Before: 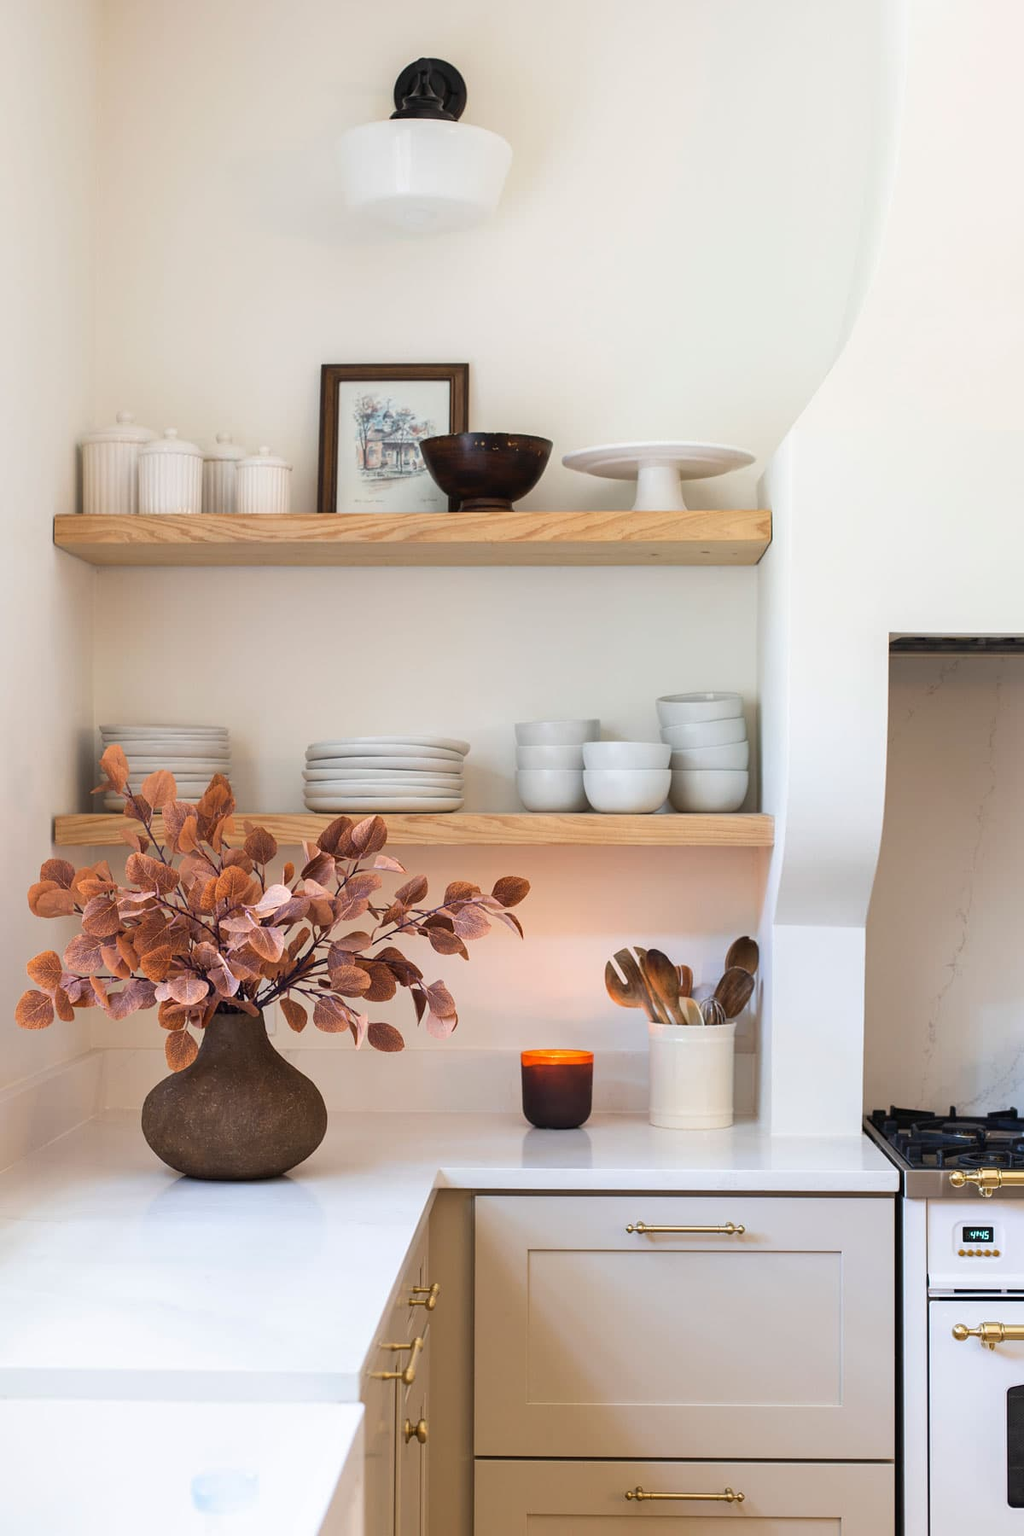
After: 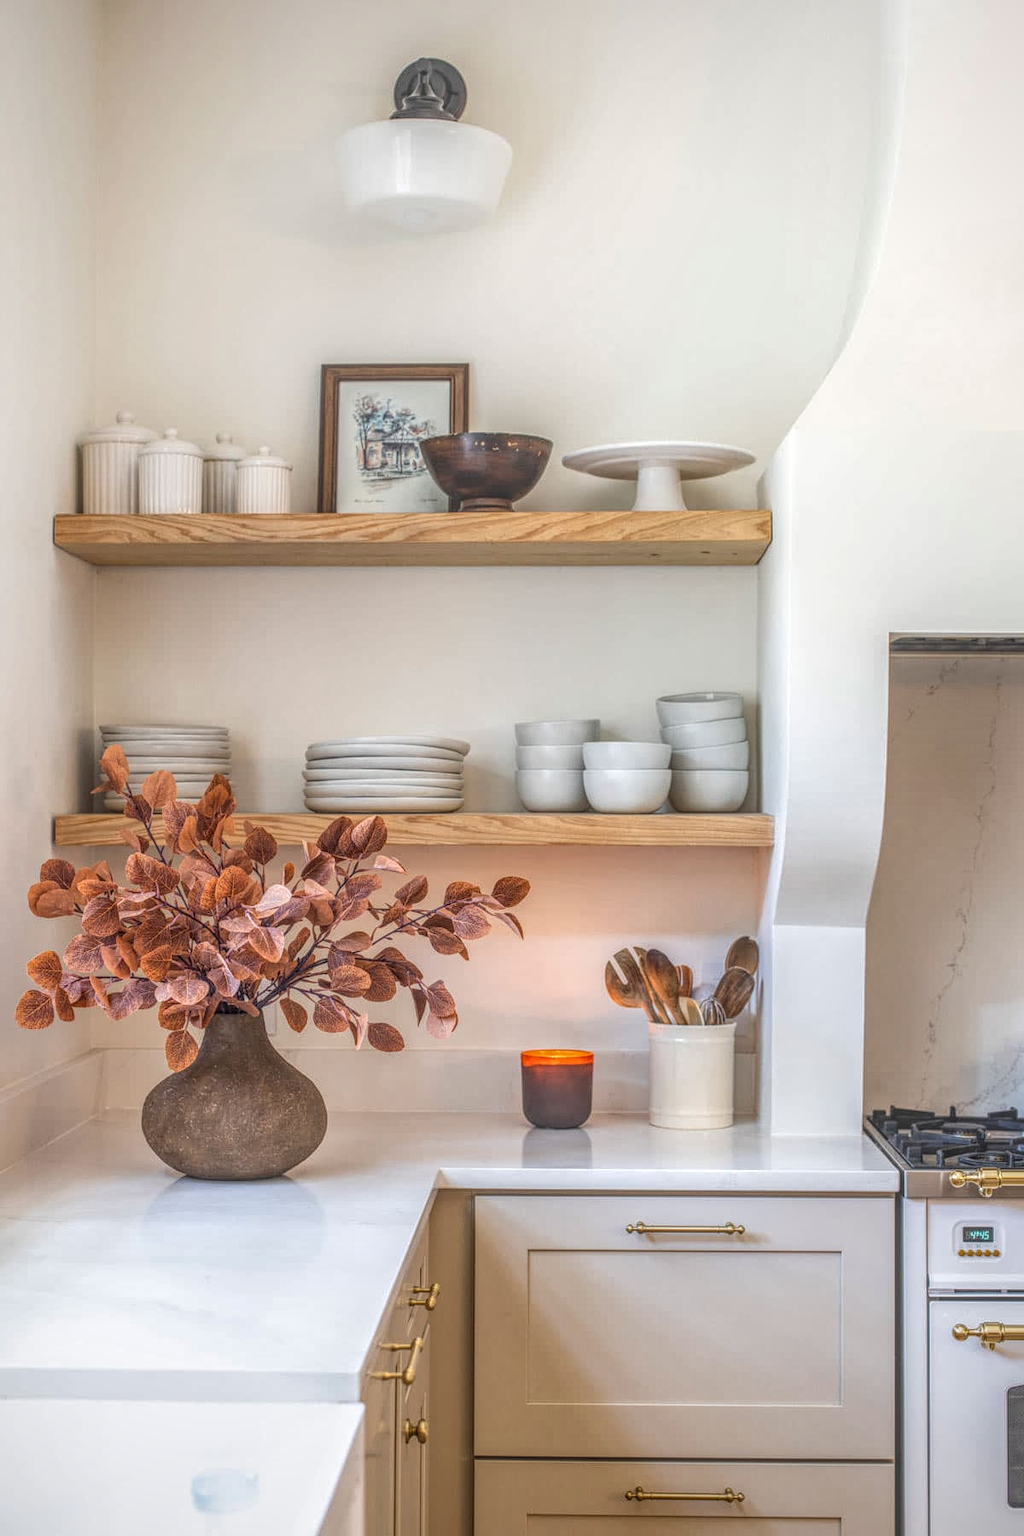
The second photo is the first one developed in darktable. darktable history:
vignetting: brightness -0.305, saturation -0.049
local contrast: highlights 3%, shadows 4%, detail 201%, midtone range 0.252
